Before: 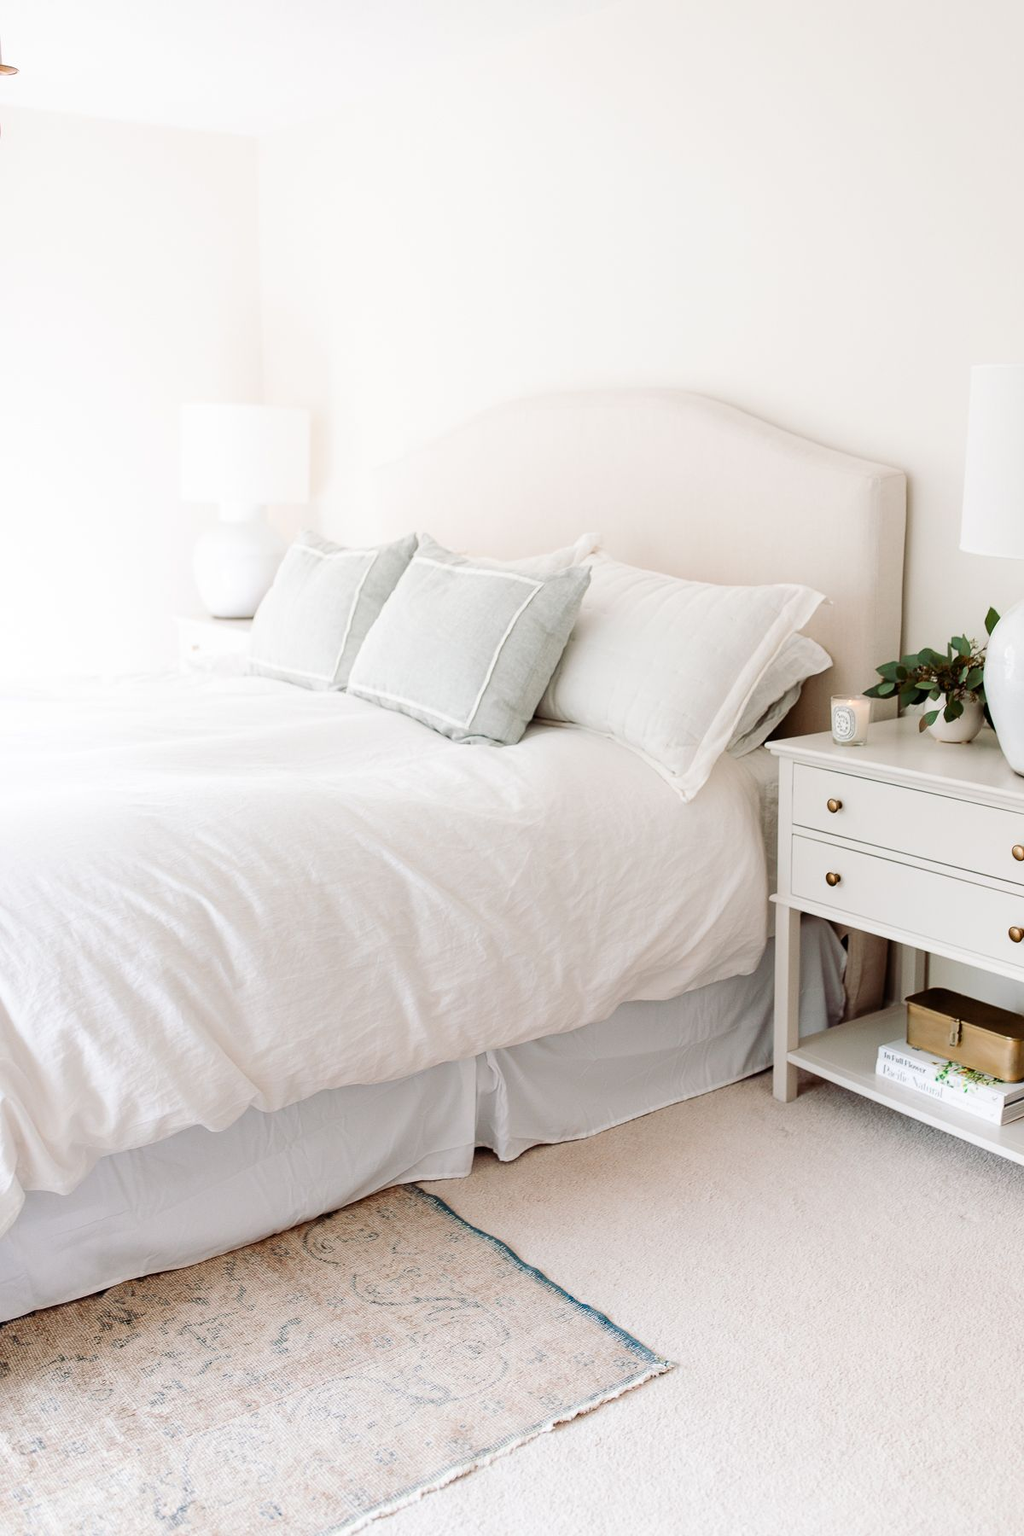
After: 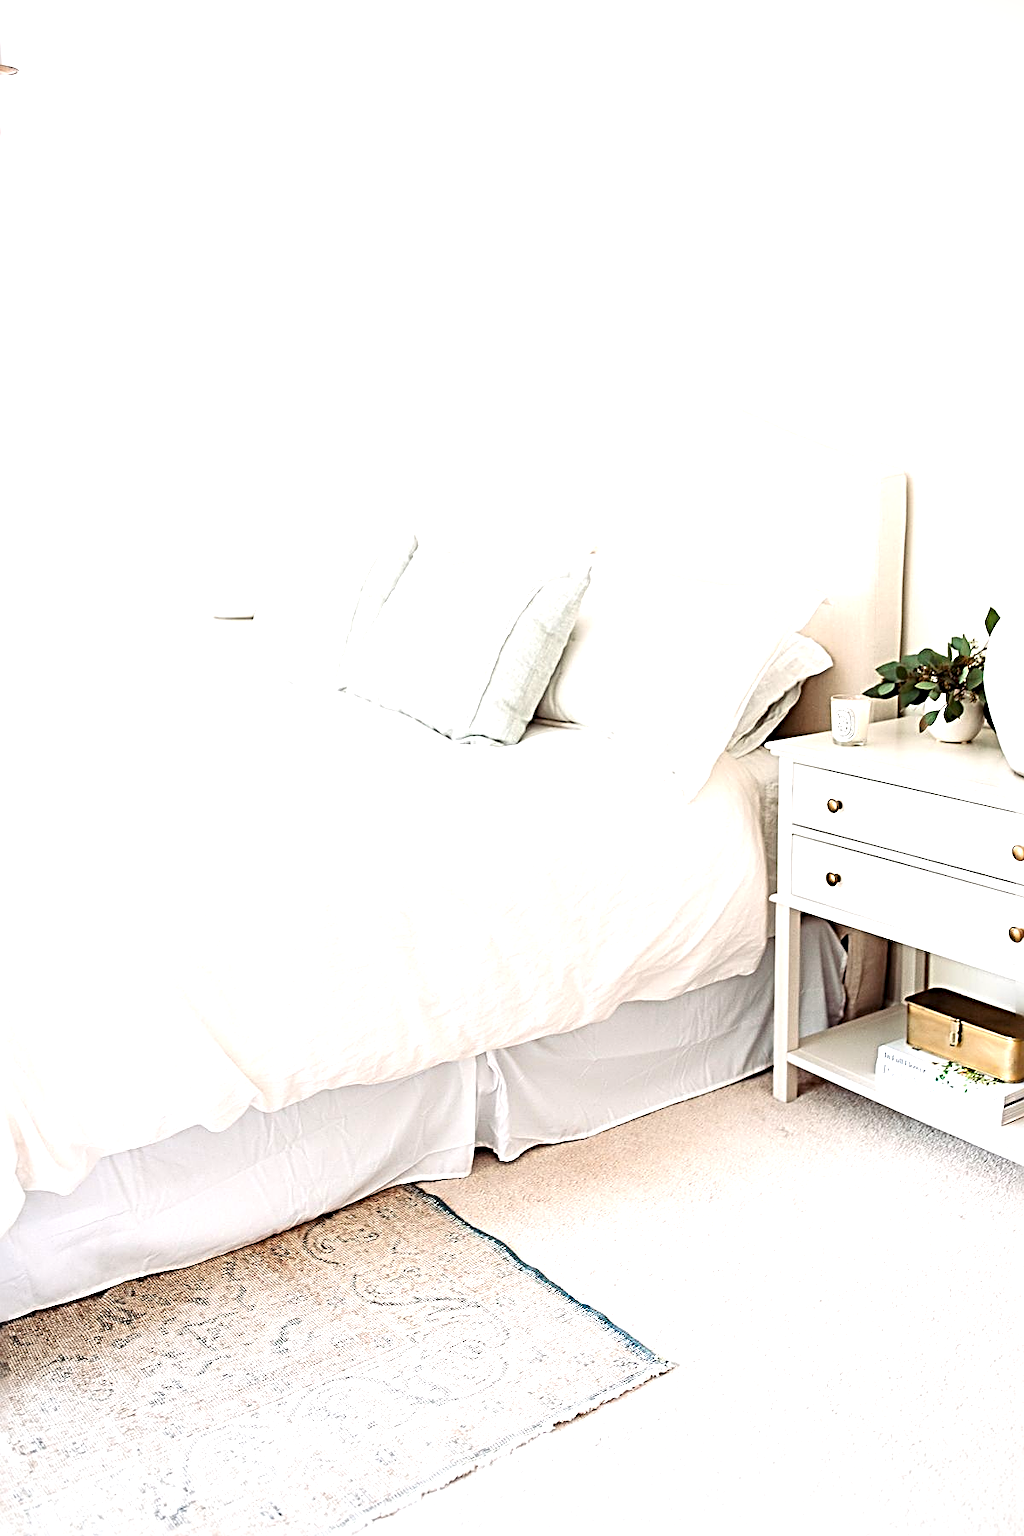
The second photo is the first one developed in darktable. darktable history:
sharpen: radius 3.7, amount 0.939
exposure: black level correction 0, exposure 1.001 EV, compensate highlight preservation false
vignetting: fall-off start 85%, fall-off radius 80.65%, width/height ratio 1.216
